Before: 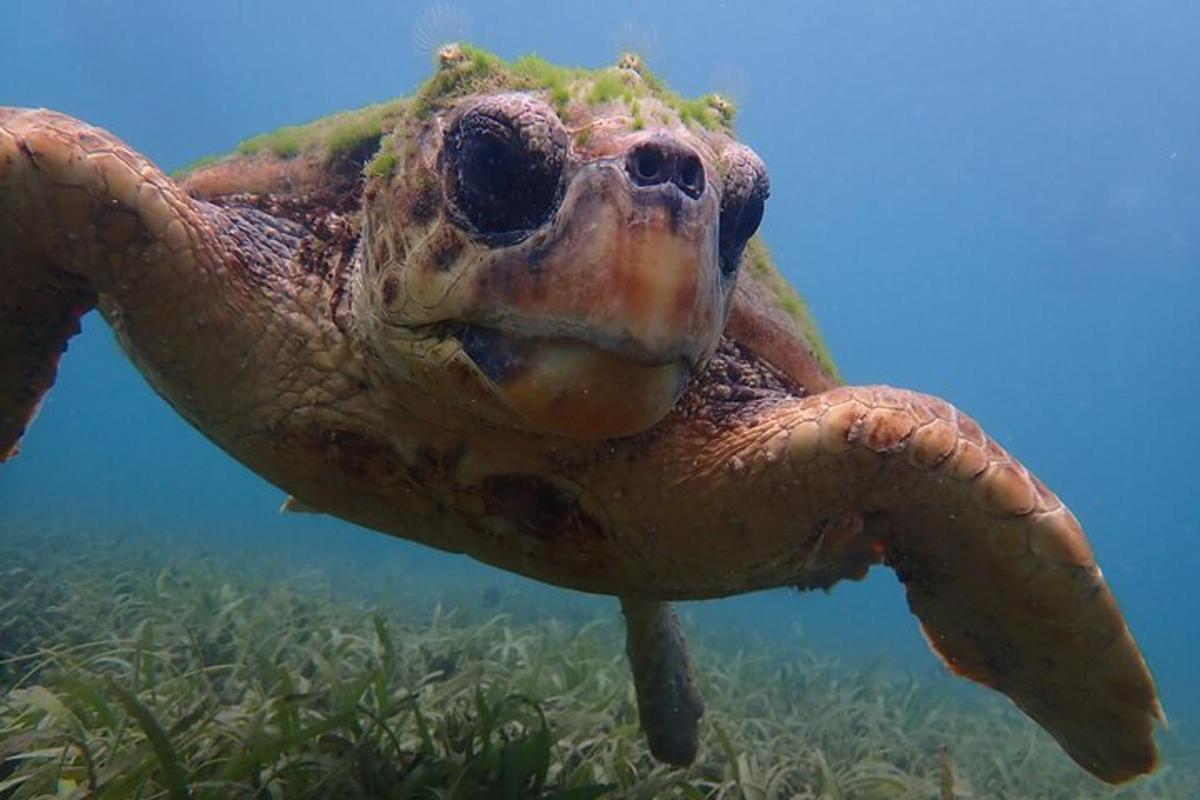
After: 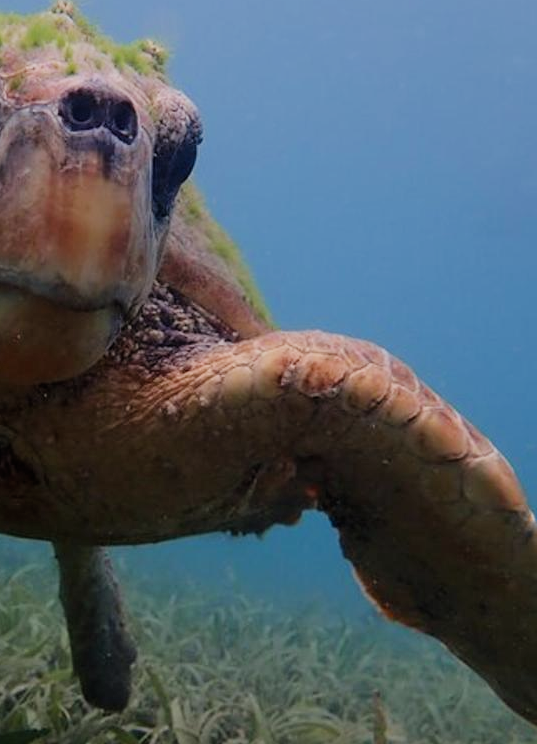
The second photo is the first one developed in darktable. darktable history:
crop: left 47.303%, top 6.965%, right 7.933%
filmic rgb: black relative exposure -7.65 EV, white relative exposure 4.56 EV, hardness 3.61
